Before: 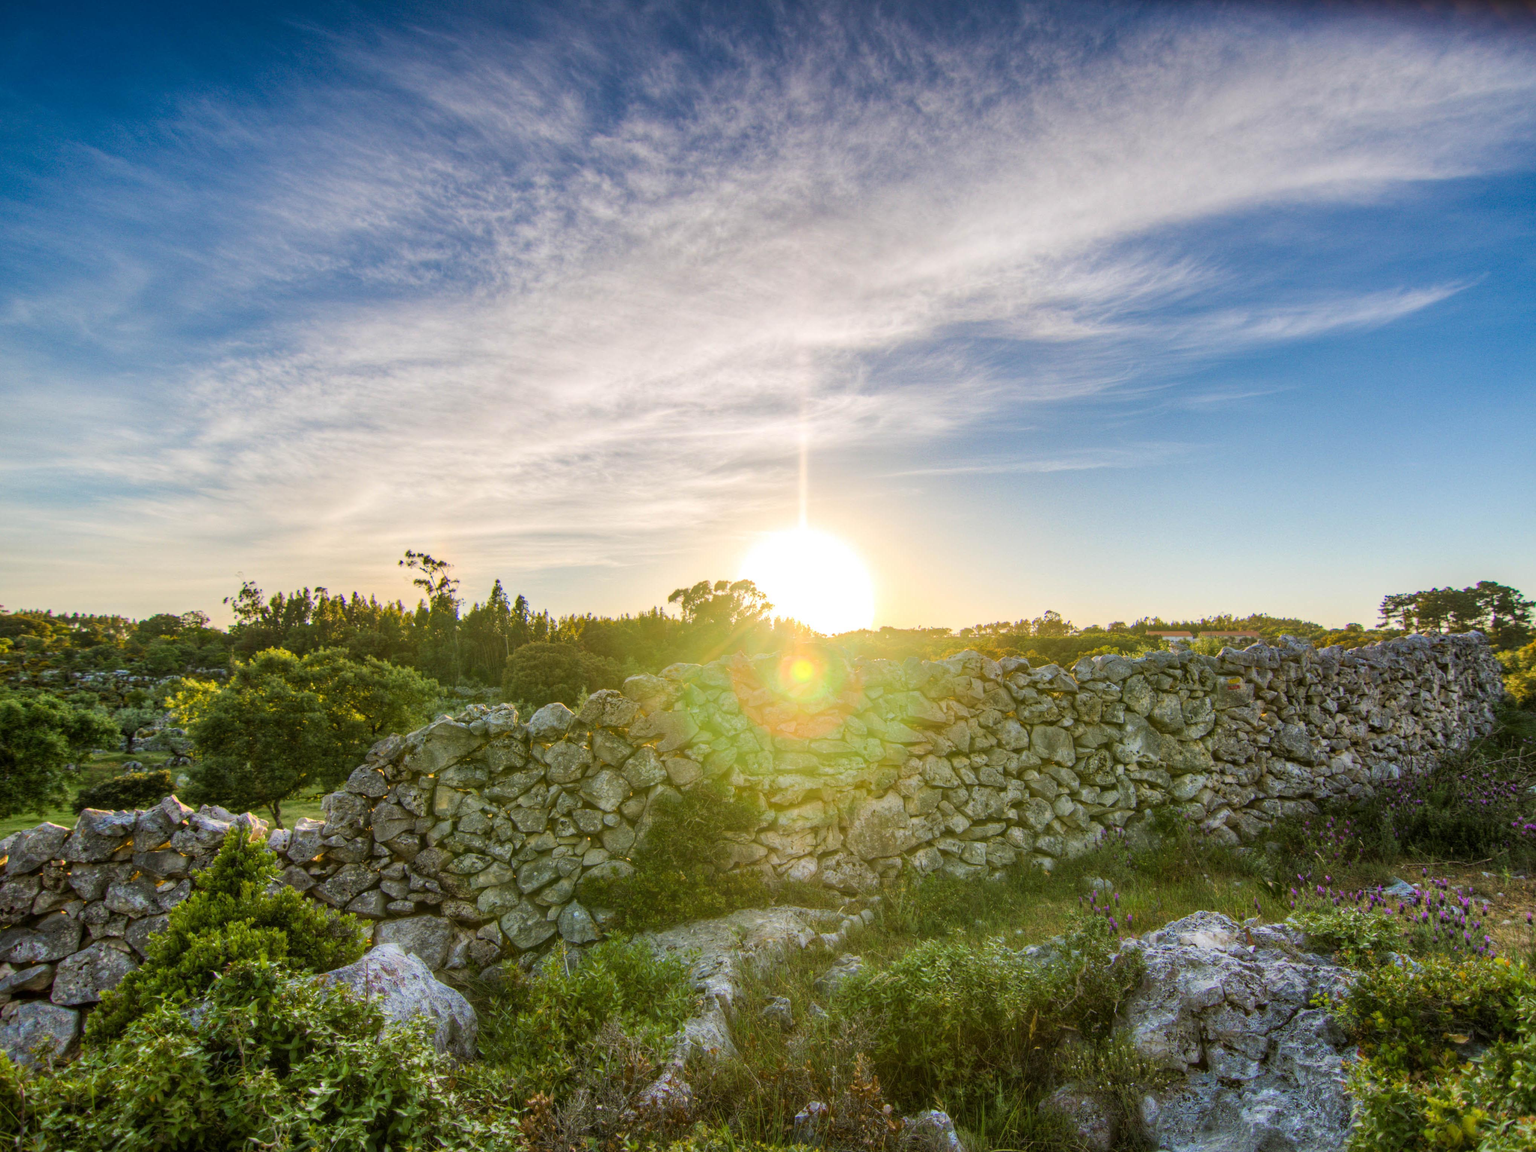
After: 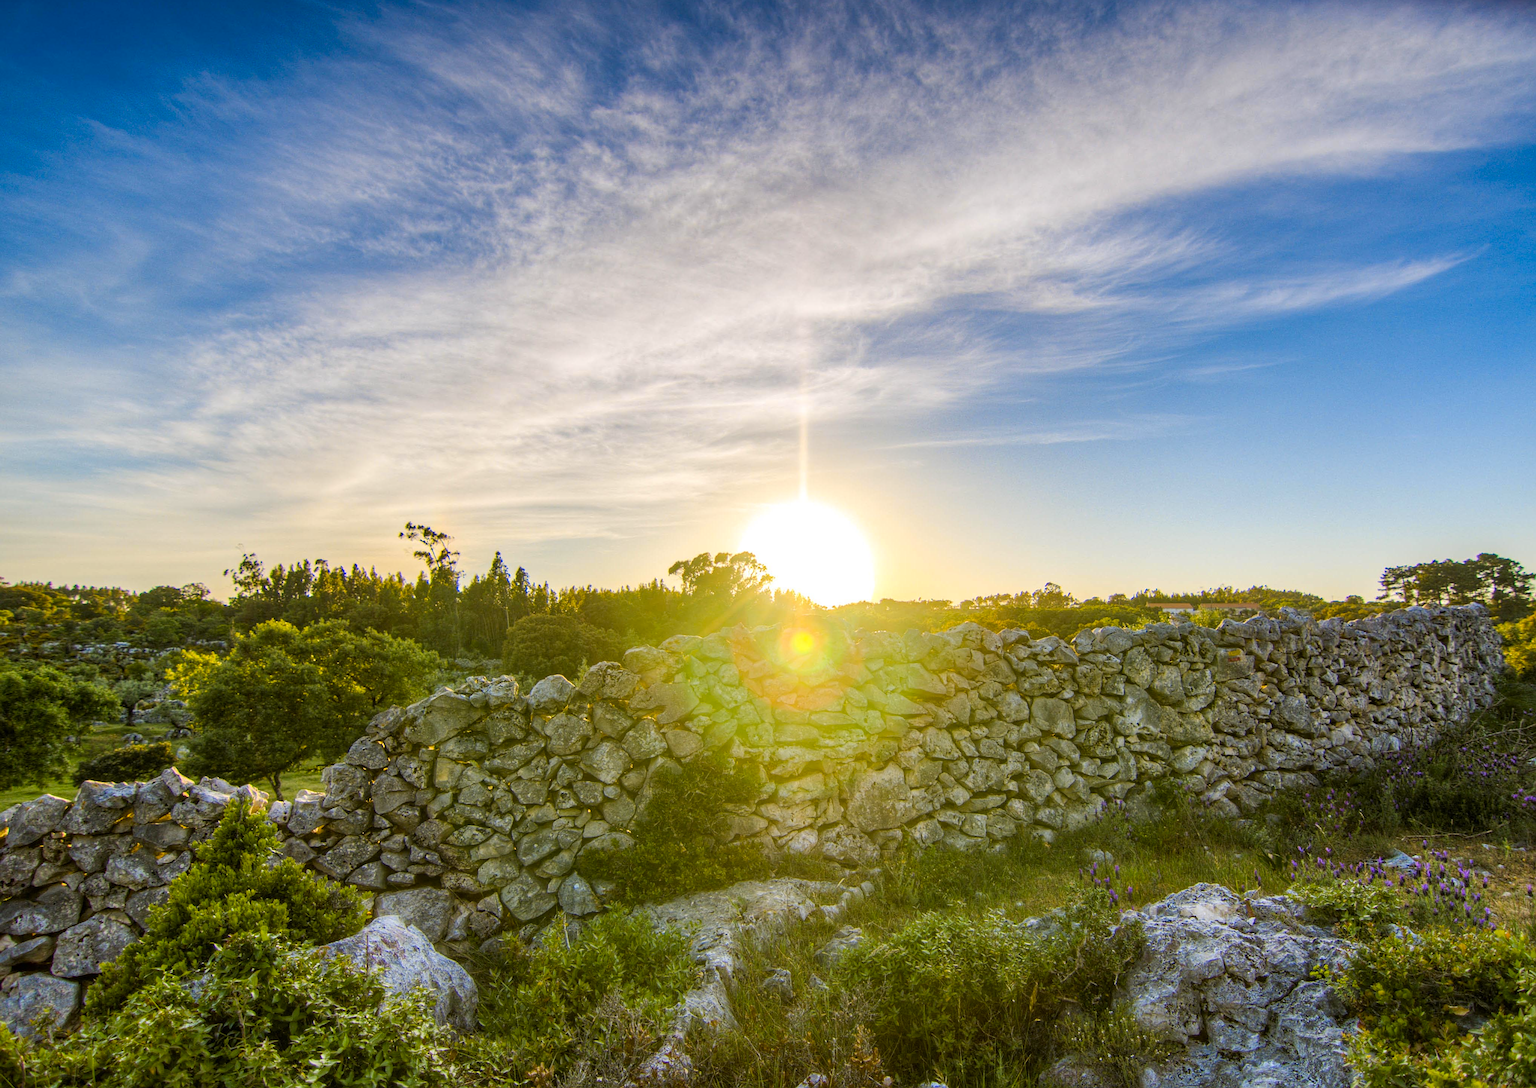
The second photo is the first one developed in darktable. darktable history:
crop and rotate: top 2.479%, bottom 3.018%
sharpen: on, module defaults
color contrast: green-magenta contrast 0.85, blue-yellow contrast 1.25, unbound 0
